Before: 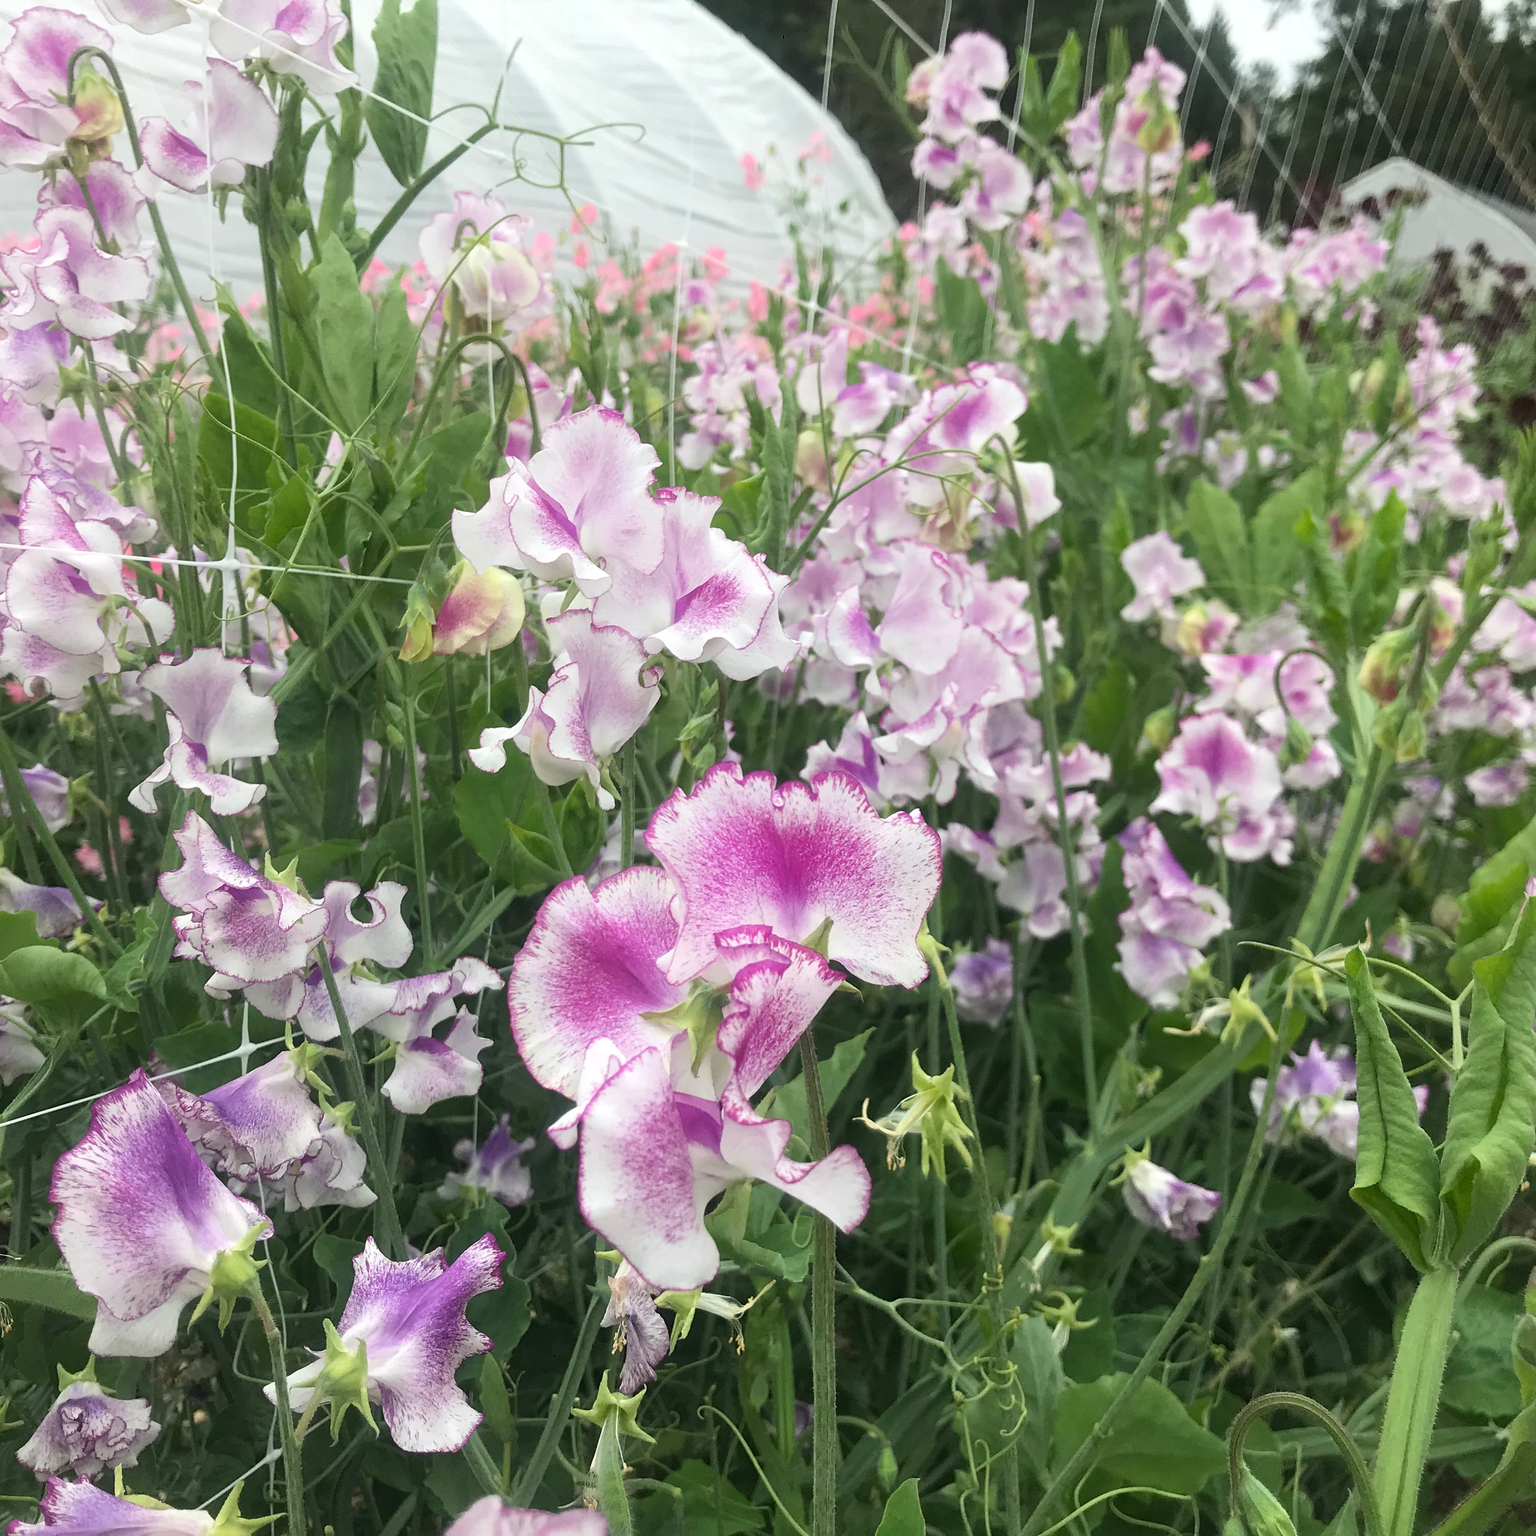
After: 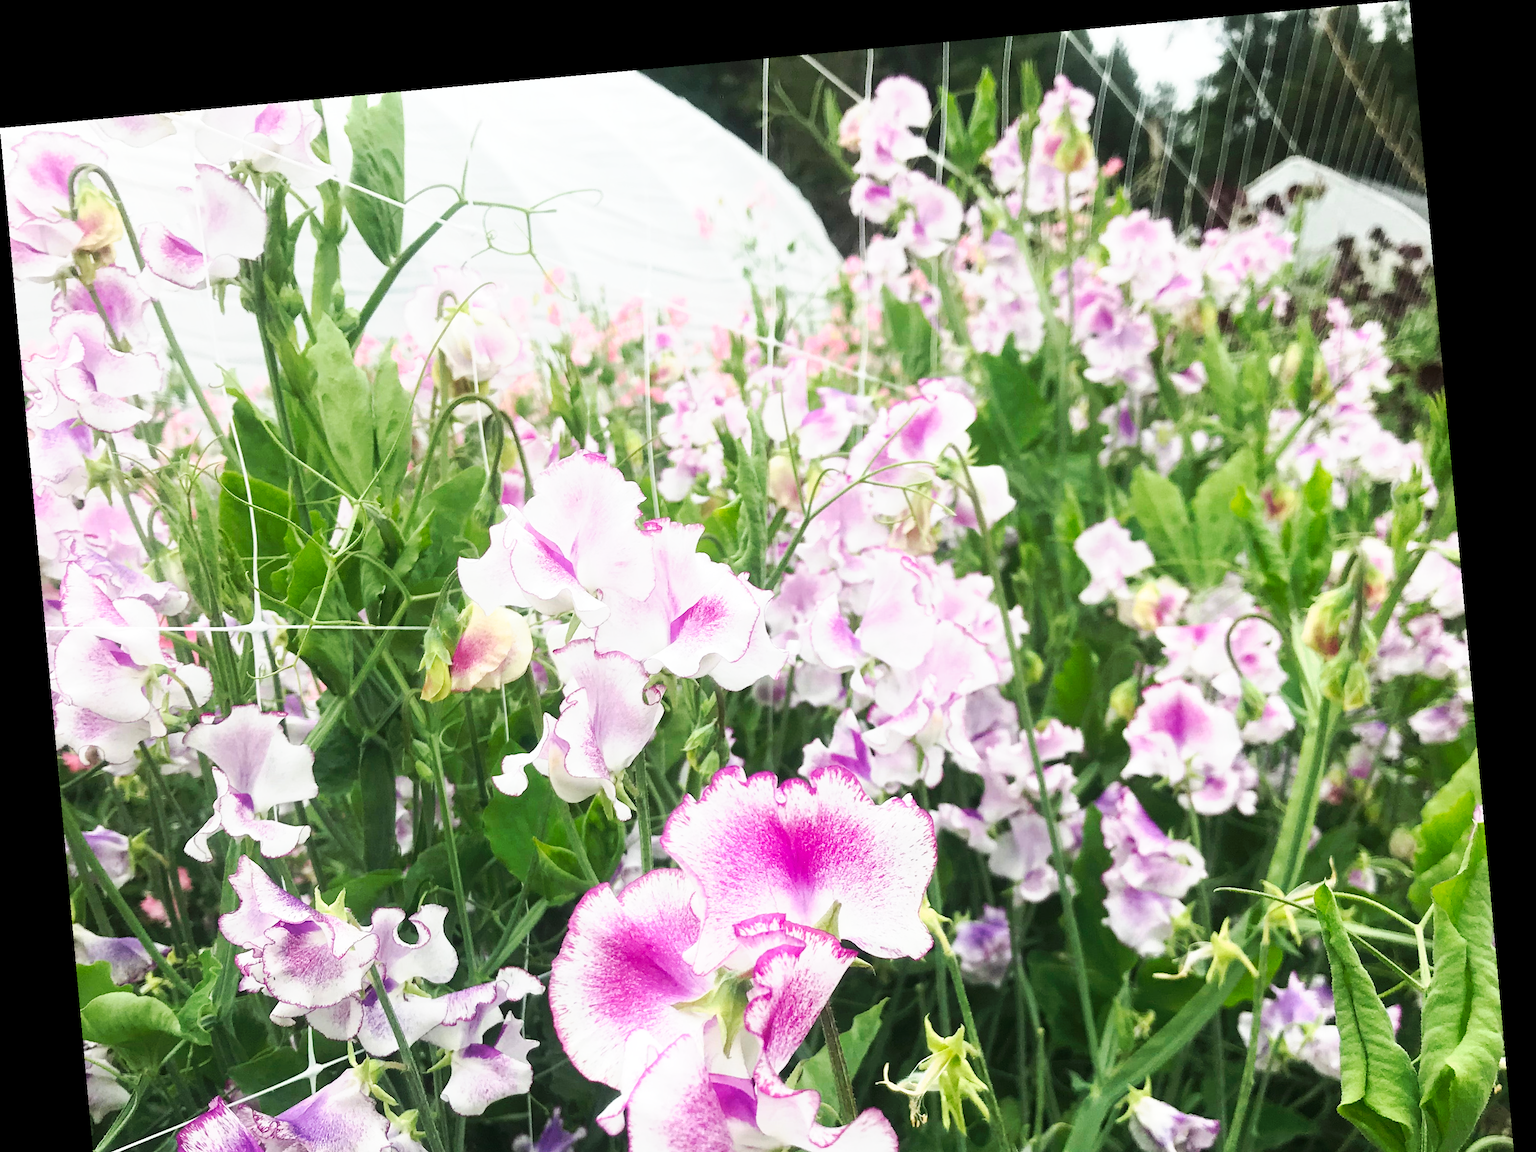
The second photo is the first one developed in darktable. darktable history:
tone curve: curves: ch0 [(0, 0) (0.003, 0.003) (0.011, 0.009) (0.025, 0.022) (0.044, 0.037) (0.069, 0.051) (0.1, 0.079) (0.136, 0.114) (0.177, 0.152) (0.224, 0.212) (0.277, 0.281) (0.335, 0.358) (0.399, 0.459) (0.468, 0.573) (0.543, 0.684) (0.623, 0.779) (0.709, 0.866) (0.801, 0.949) (0.898, 0.98) (1, 1)], preserve colors none
rotate and perspective: rotation -5.2°, automatic cropping off
white balance: red 1, blue 1
crop: bottom 24.967%
